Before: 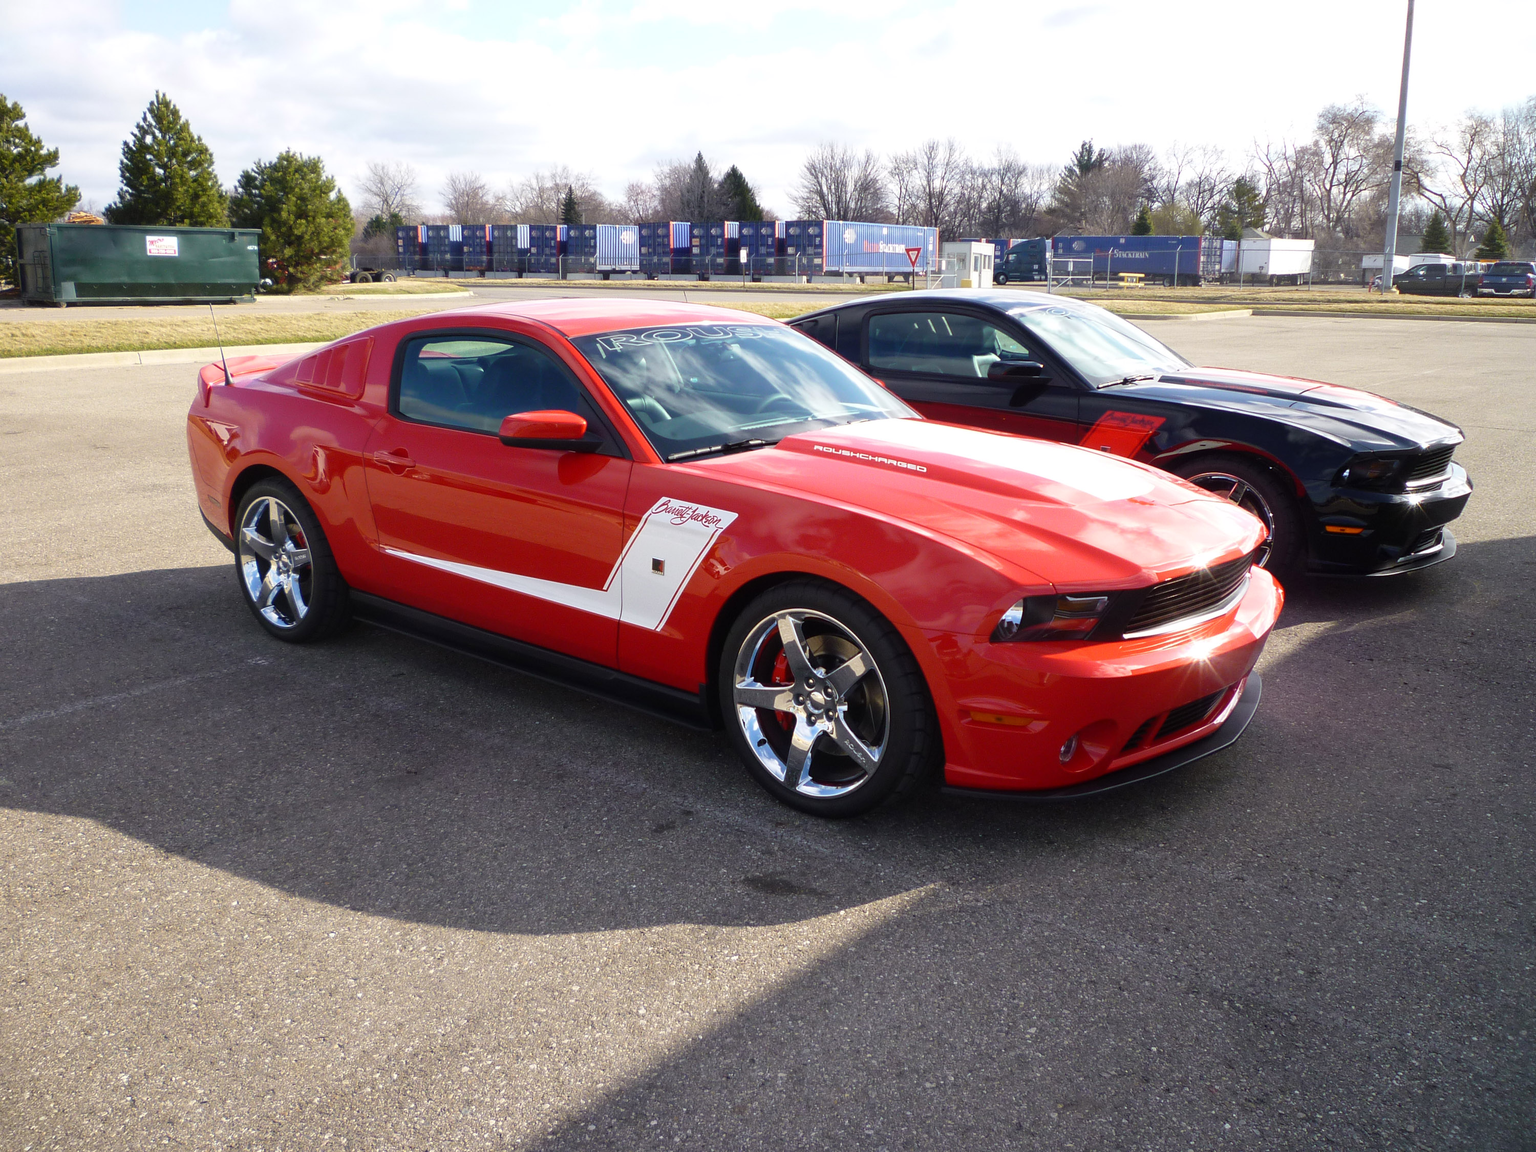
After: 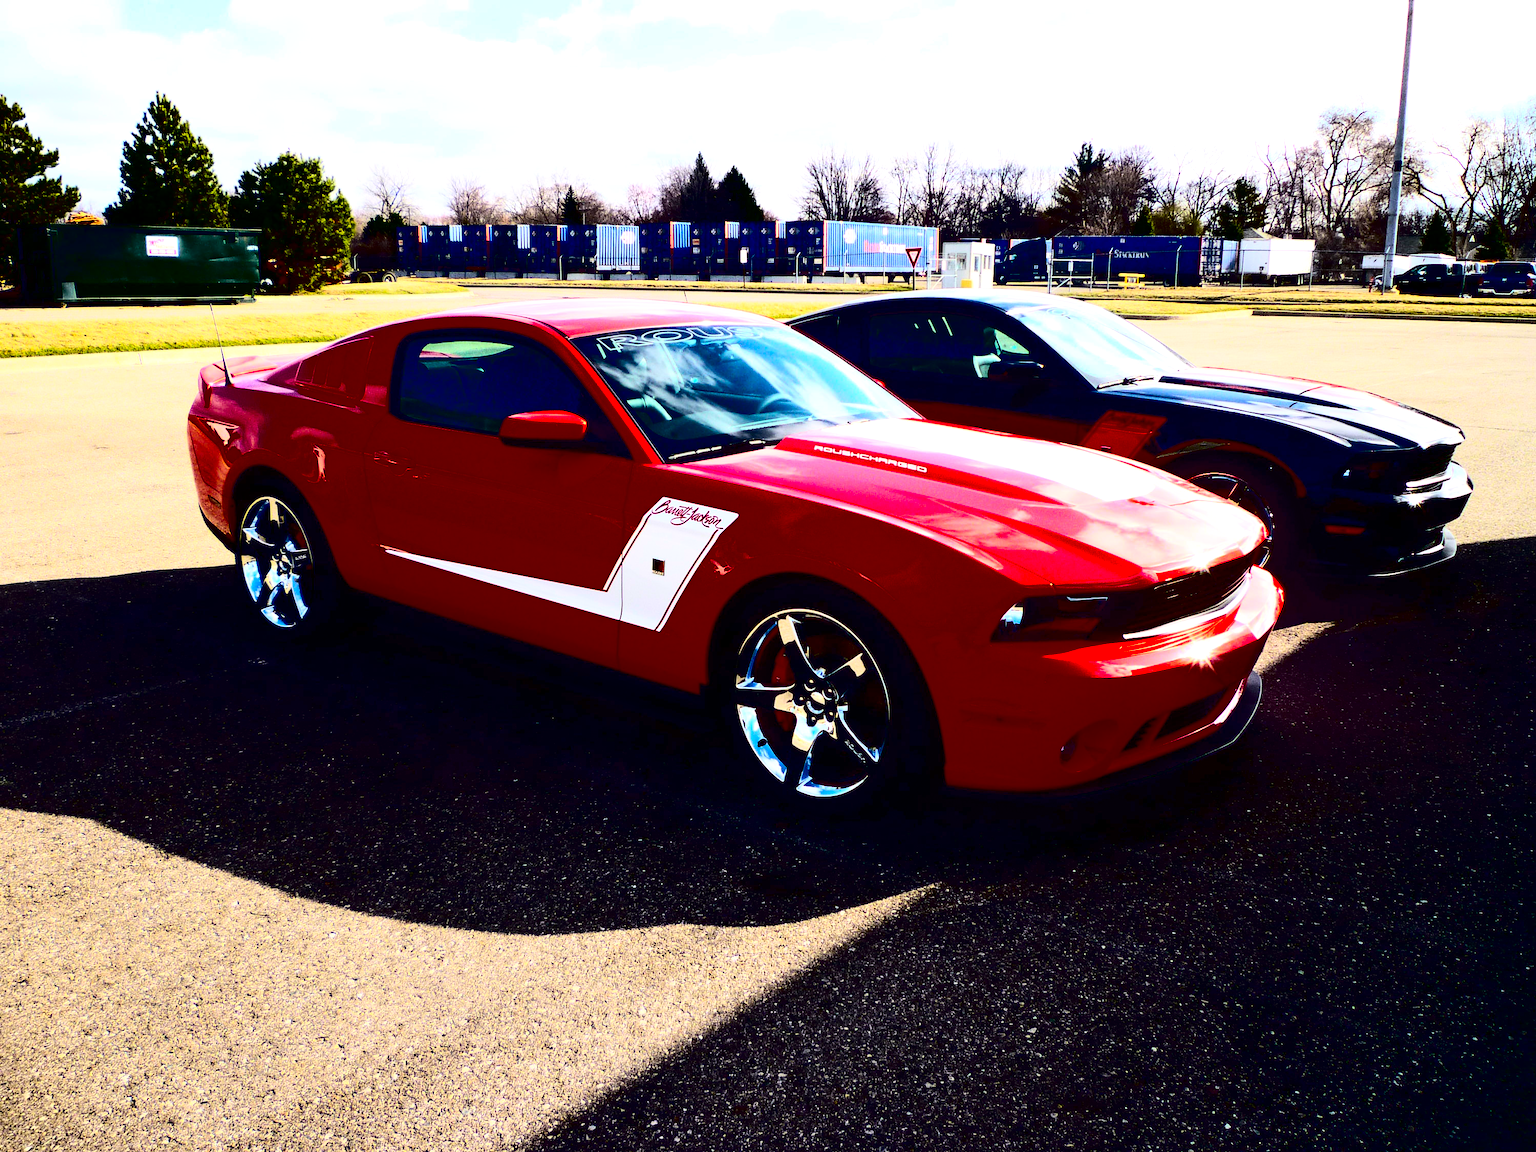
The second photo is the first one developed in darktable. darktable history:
exposure: exposure 0.263 EV, compensate exposure bias true, compensate highlight preservation false
contrast brightness saturation: contrast 0.768, brightness -0.994, saturation 0.991
